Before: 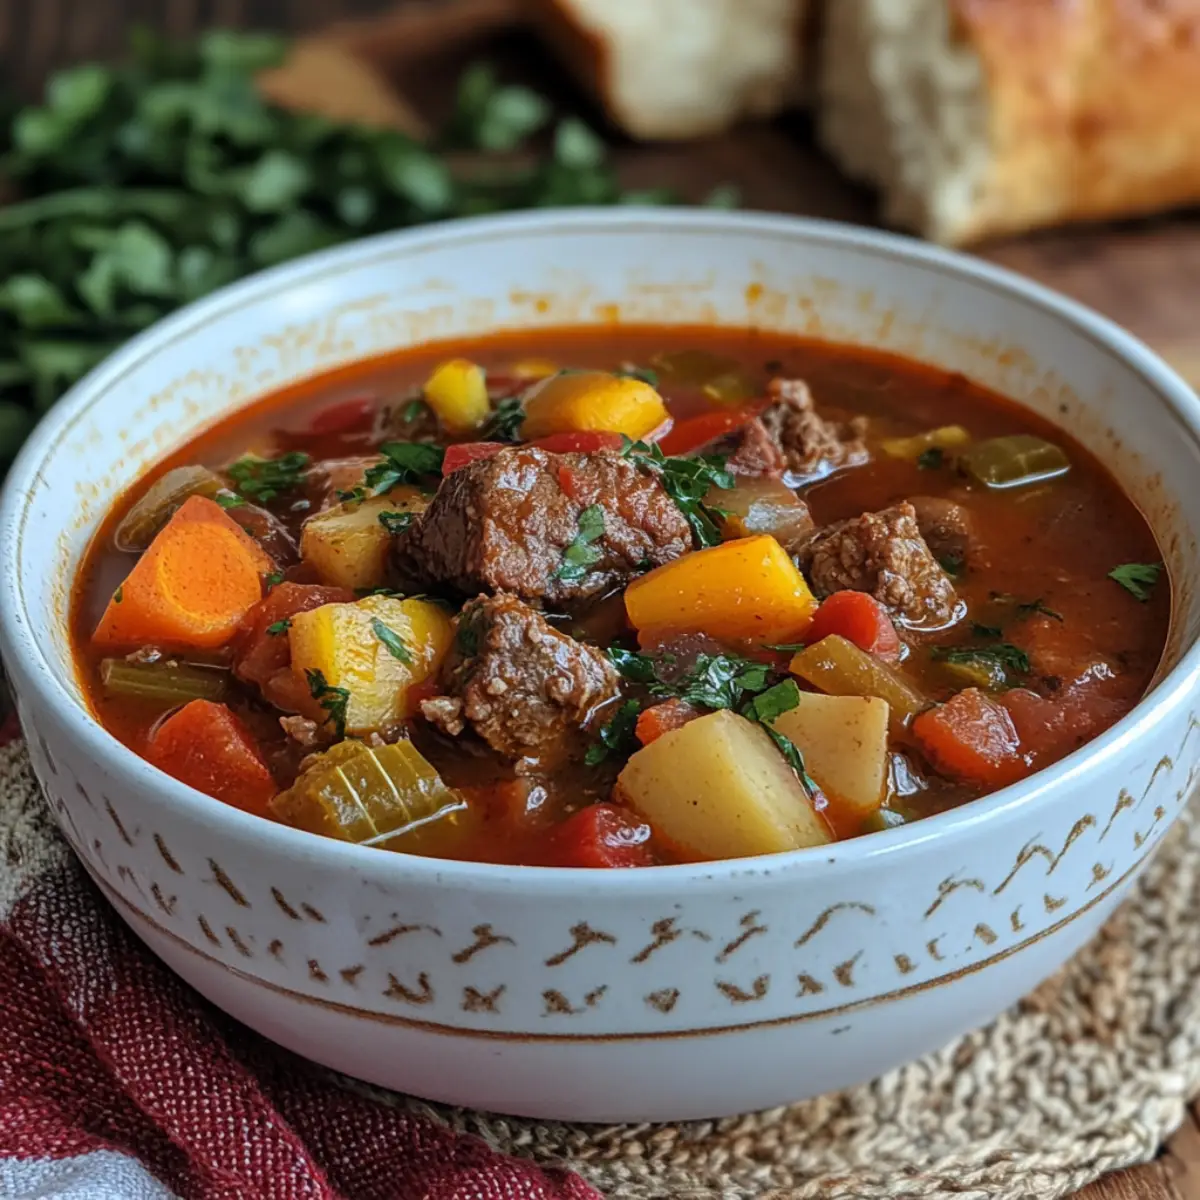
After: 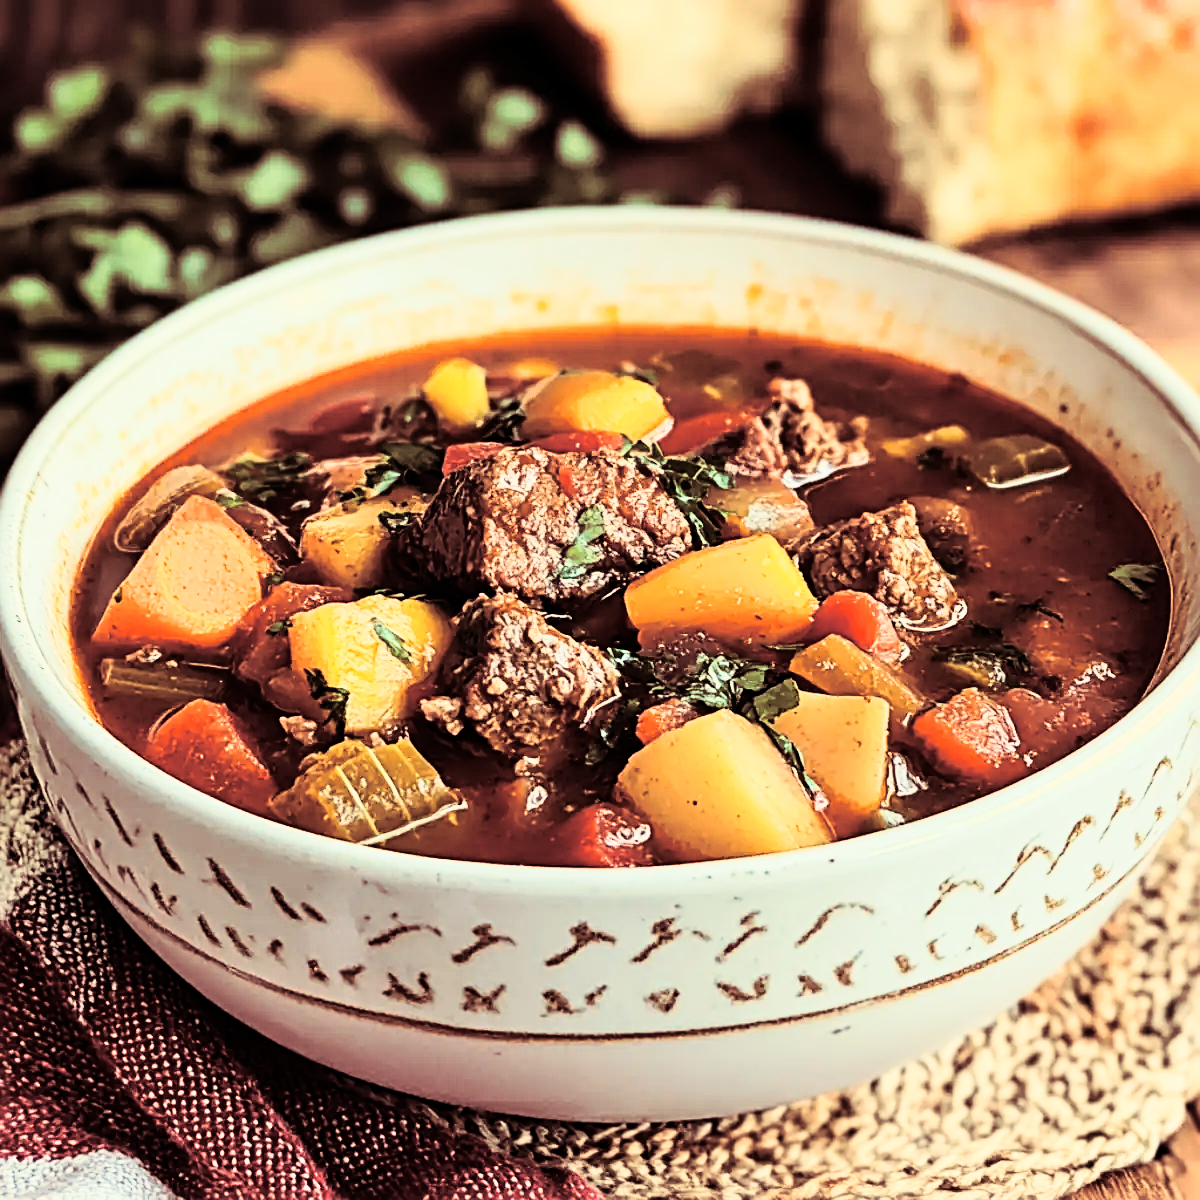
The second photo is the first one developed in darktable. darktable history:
white balance: red 1.123, blue 0.83
sharpen: radius 4
split-toning: on, module defaults
color balance: contrast -15%
rgb curve: curves: ch0 [(0, 0) (0.21, 0.15) (0.24, 0.21) (0.5, 0.75) (0.75, 0.96) (0.89, 0.99) (1, 1)]; ch1 [(0, 0.02) (0.21, 0.13) (0.25, 0.2) (0.5, 0.67) (0.75, 0.9) (0.89, 0.97) (1, 1)]; ch2 [(0, 0.02) (0.21, 0.13) (0.25, 0.2) (0.5, 0.67) (0.75, 0.9) (0.89, 0.97) (1, 1)], compensate middle gray true
